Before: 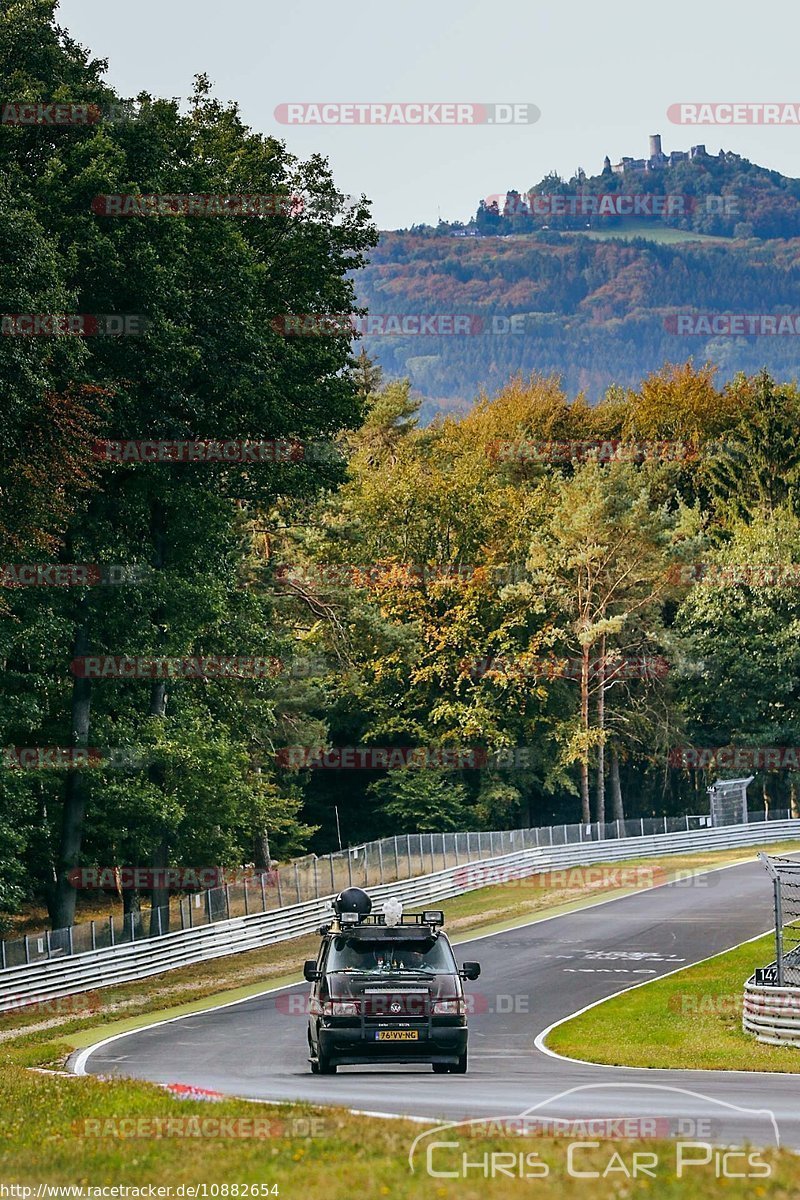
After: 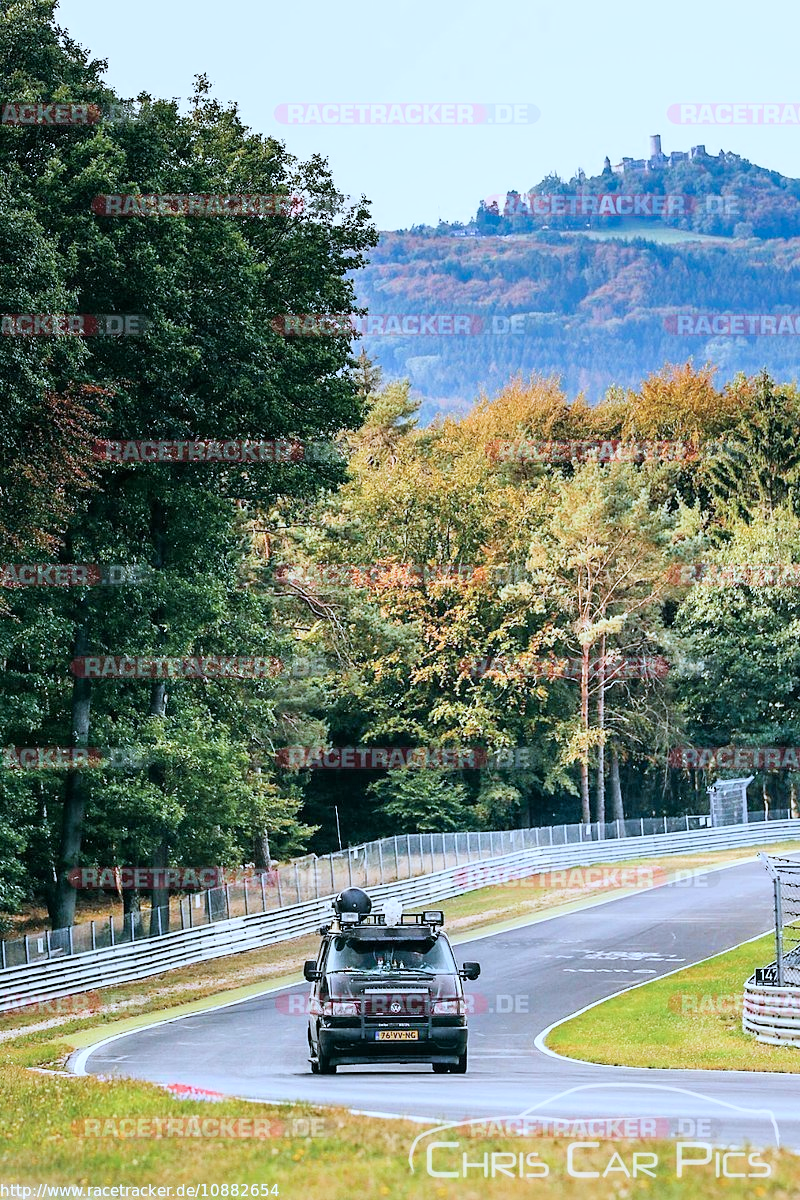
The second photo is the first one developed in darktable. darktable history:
color correction: highlights a* -1.95, highlights b* -18.2
filmic rgb: black relative exposure -7.98 EV, white relative exposure 4.05 EV, hardness 4.16
exposure: black level correction 0, exposure 1.199 EV, compensate highlight preservation false
tone equalizer: -8 EV 0.068 EV, edges refinement/feathering 500, mask exposure compensation -1.57 EV, preserve details no
